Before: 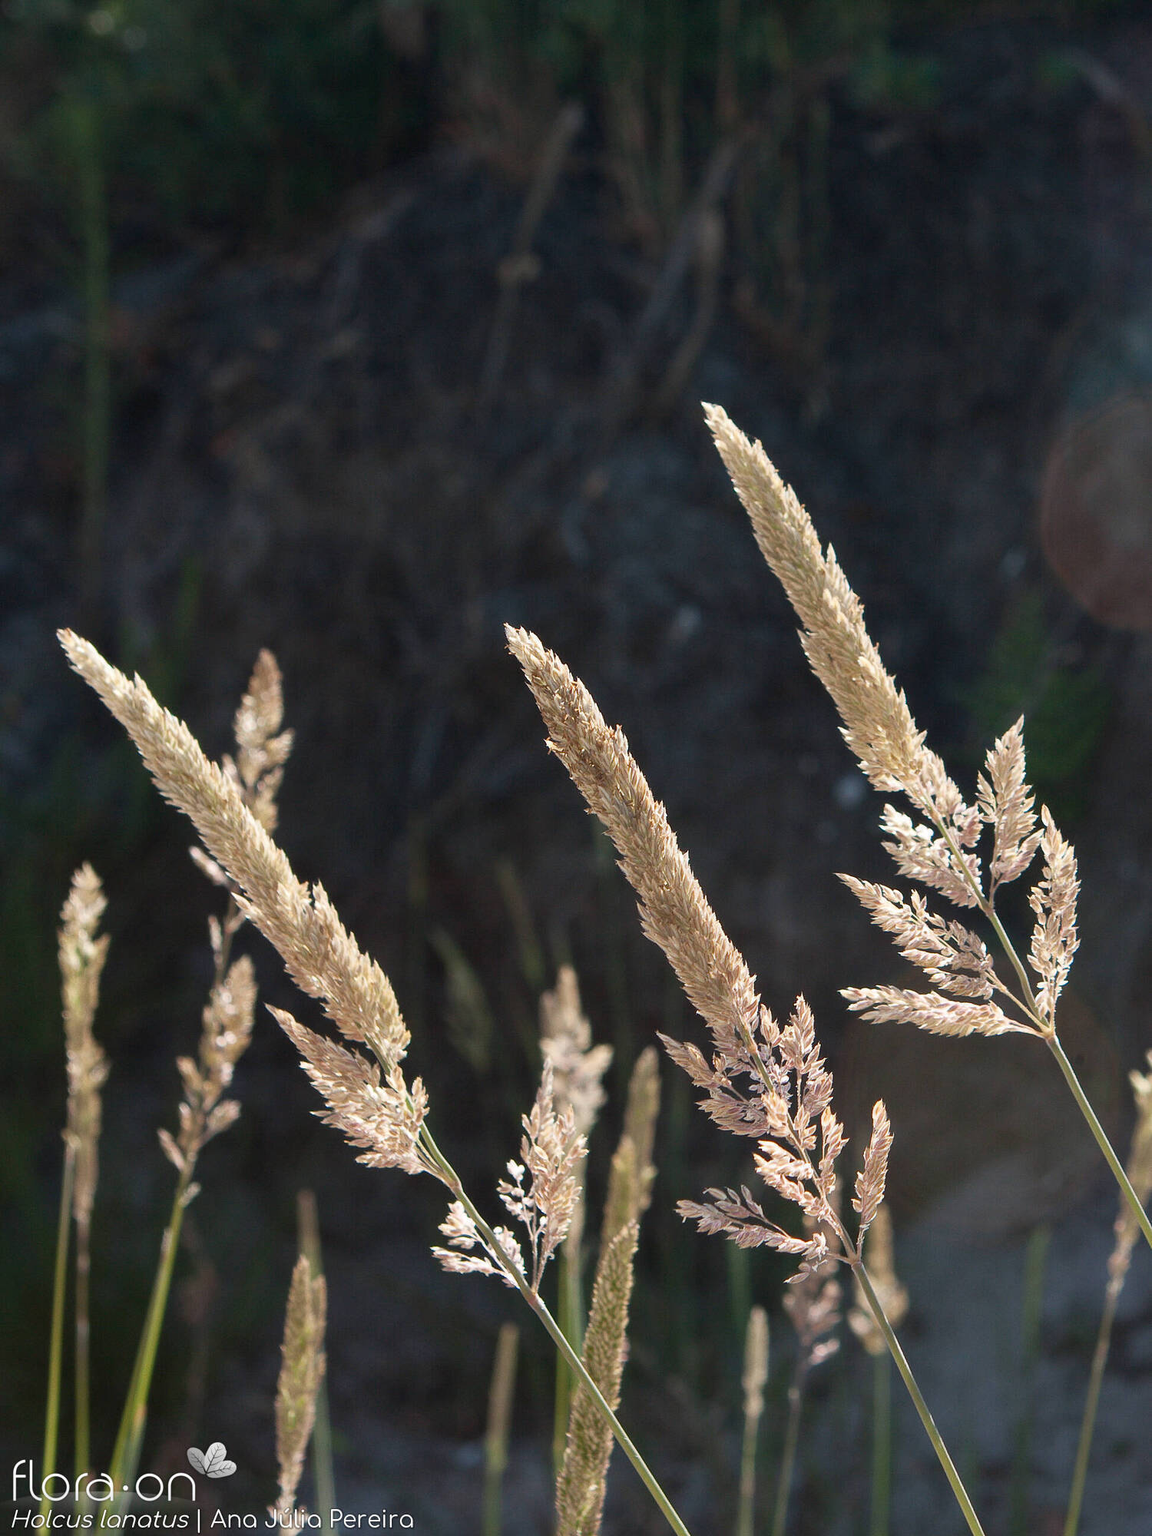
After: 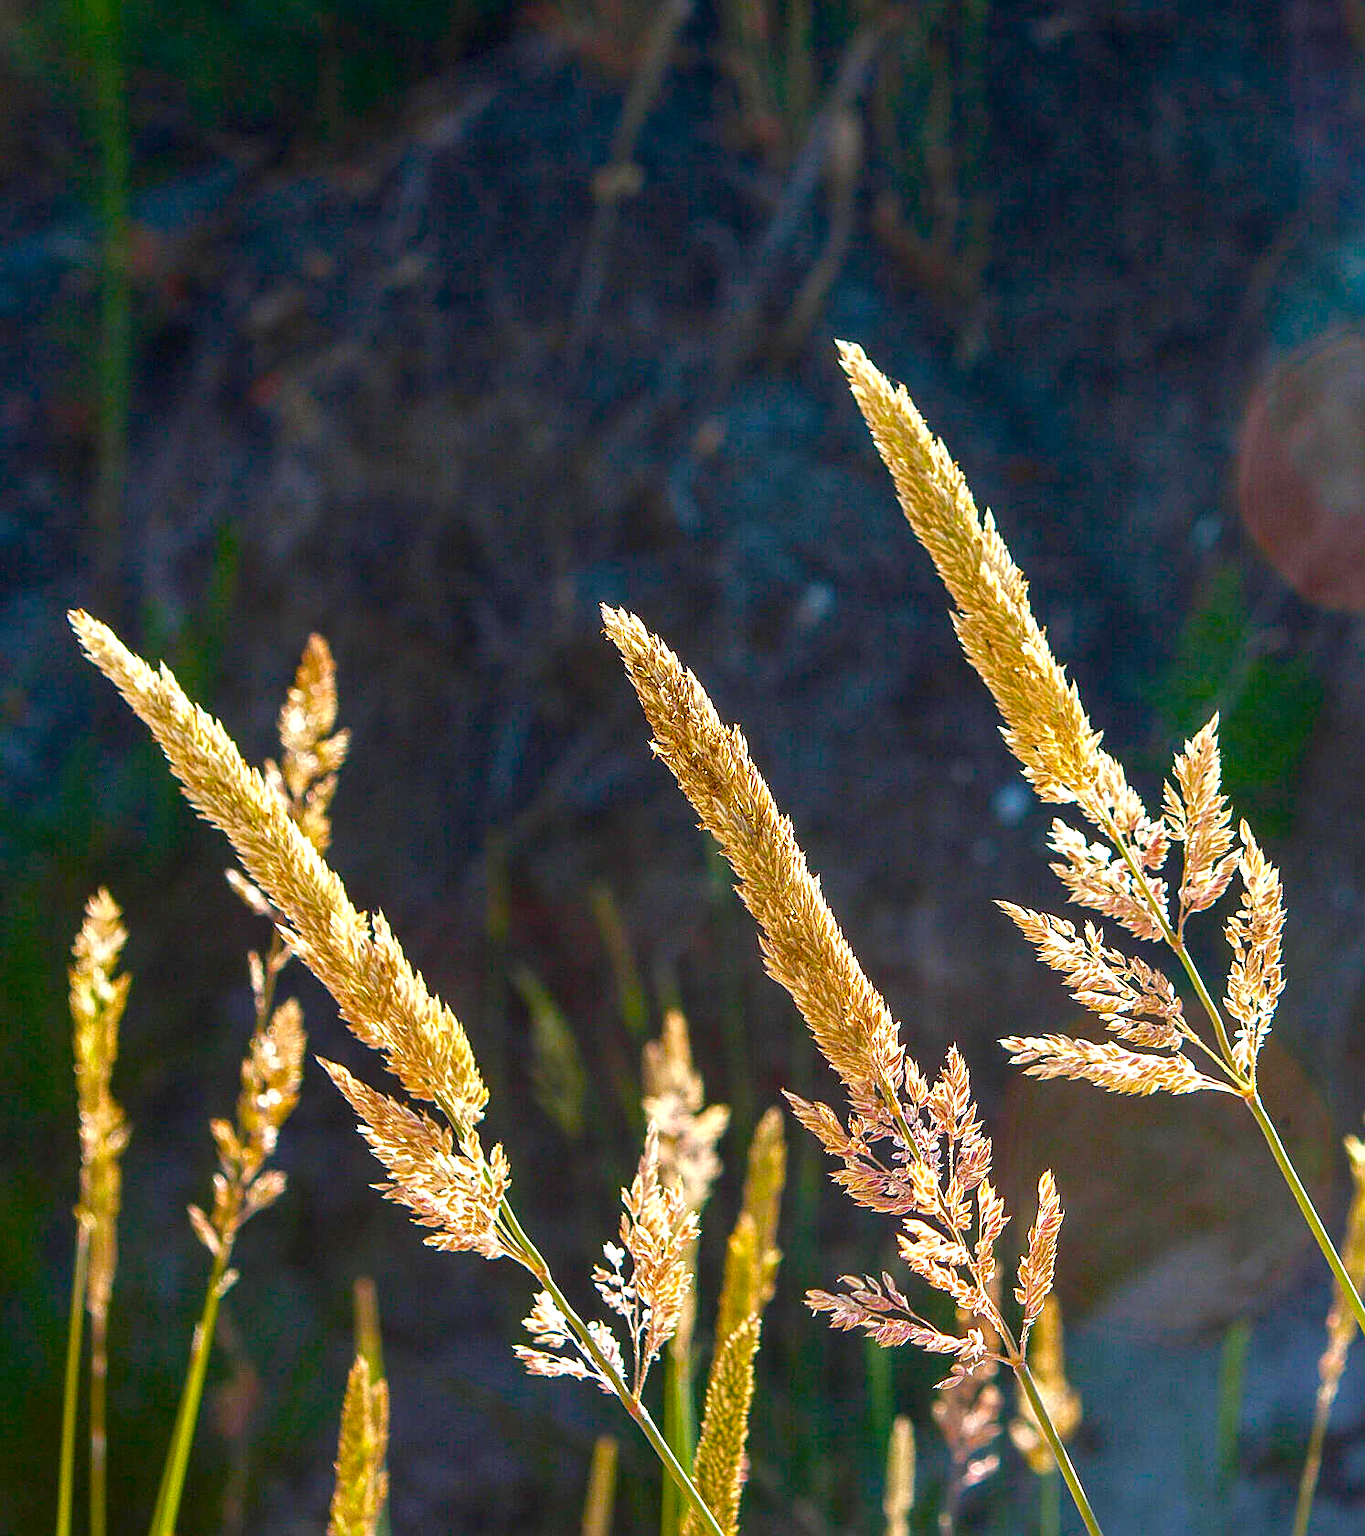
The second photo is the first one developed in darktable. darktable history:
crop: top 7.625%, bottom 8.027%
exposure: exposure -0.177 EV, compensate highlight preservation false
local contrast: on, module defaults
sharpen: on, module defaults
color balance rgb: linear chroma grading › global chroma 25%, perceptual saturation grading › global saturation 40%, perceptual saturation grading › highlights -50%, perceptual saturation grading › shadows 30%, perceptual brilliance grading › global brilliance 25%, global vibrance 60%
vignetting: fall-off start 116.67%, fall-off radius 59.26%, brightness -0.31, saturation -0.056
